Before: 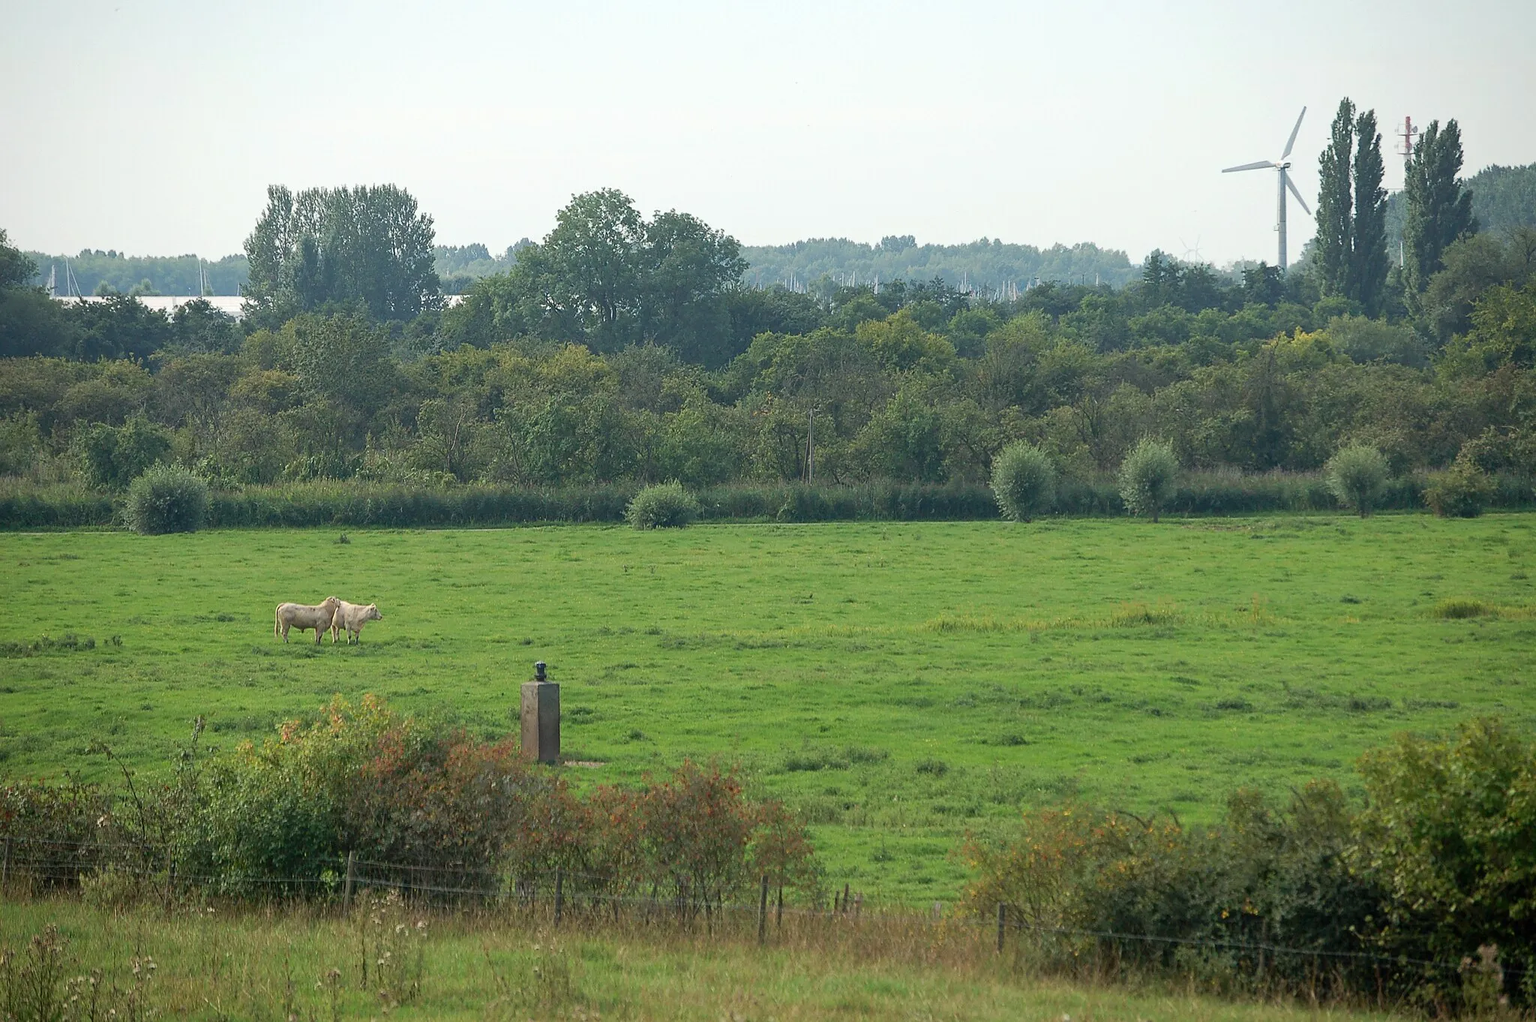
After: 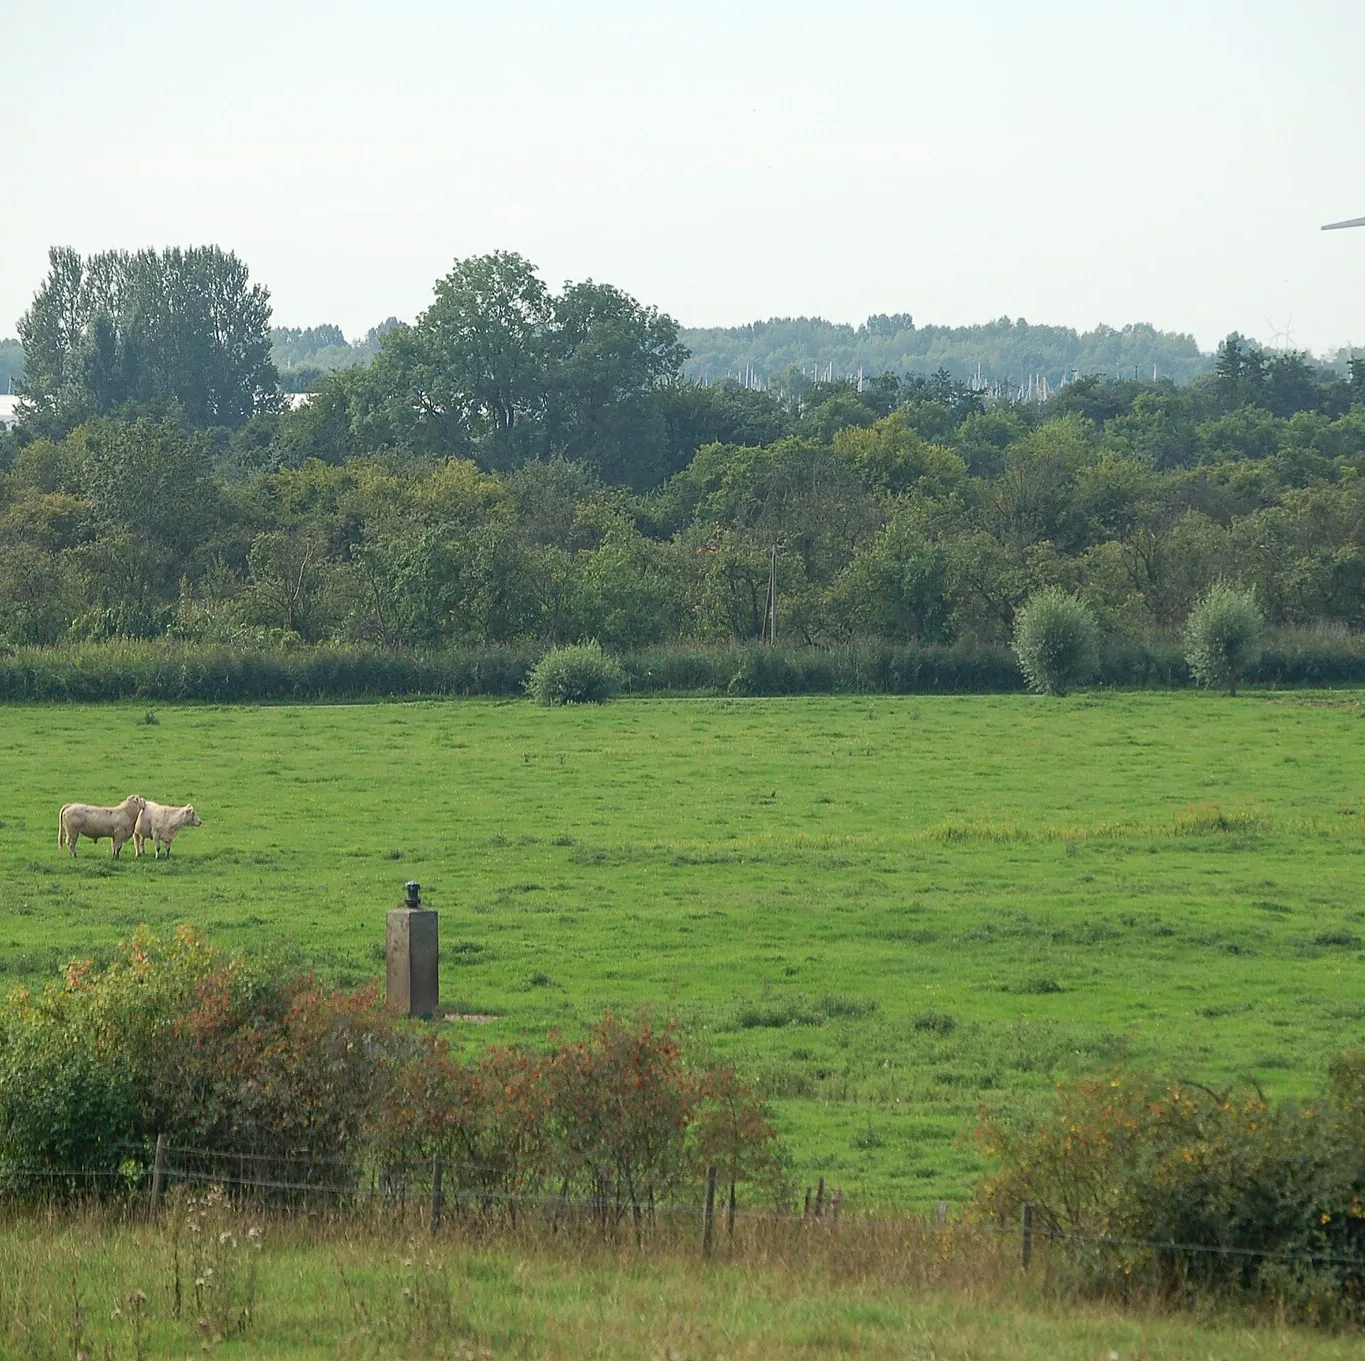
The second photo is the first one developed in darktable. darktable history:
rotate and perspective: crop left 0, crop top 0
crop and rotate: left 15.055%, right 18.278%
